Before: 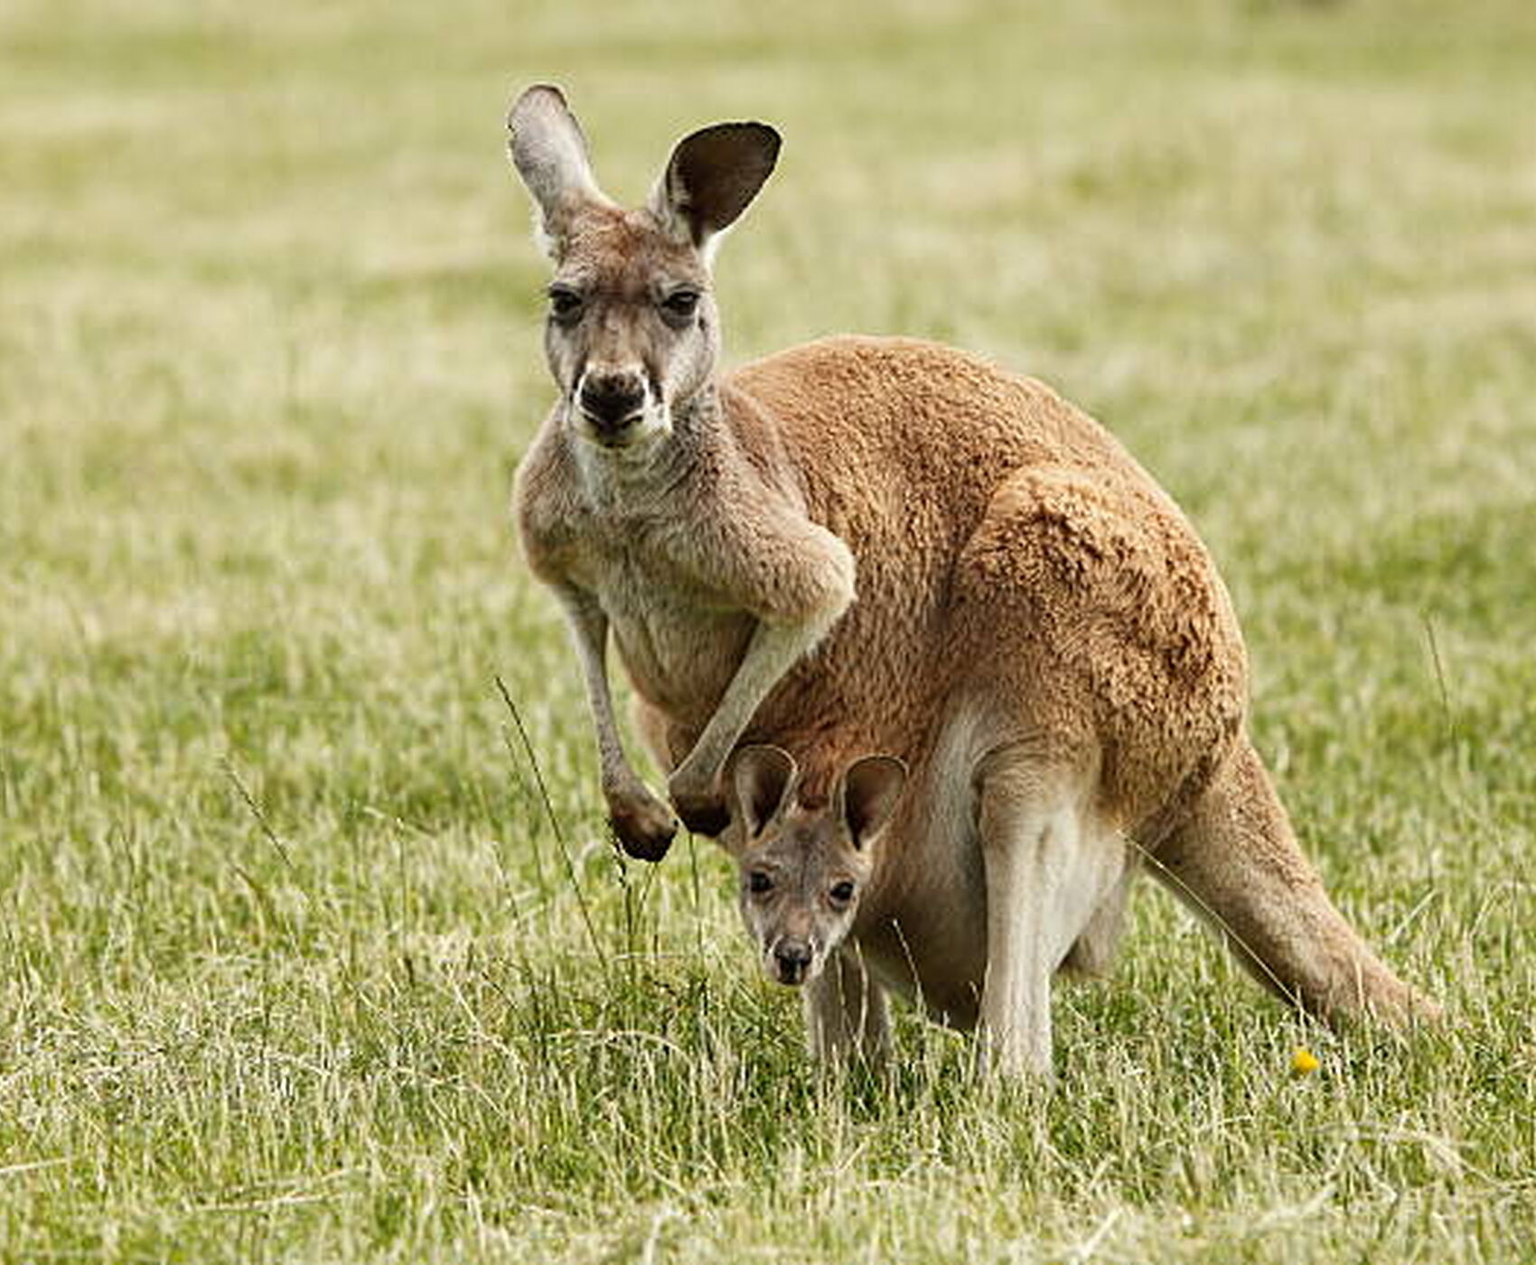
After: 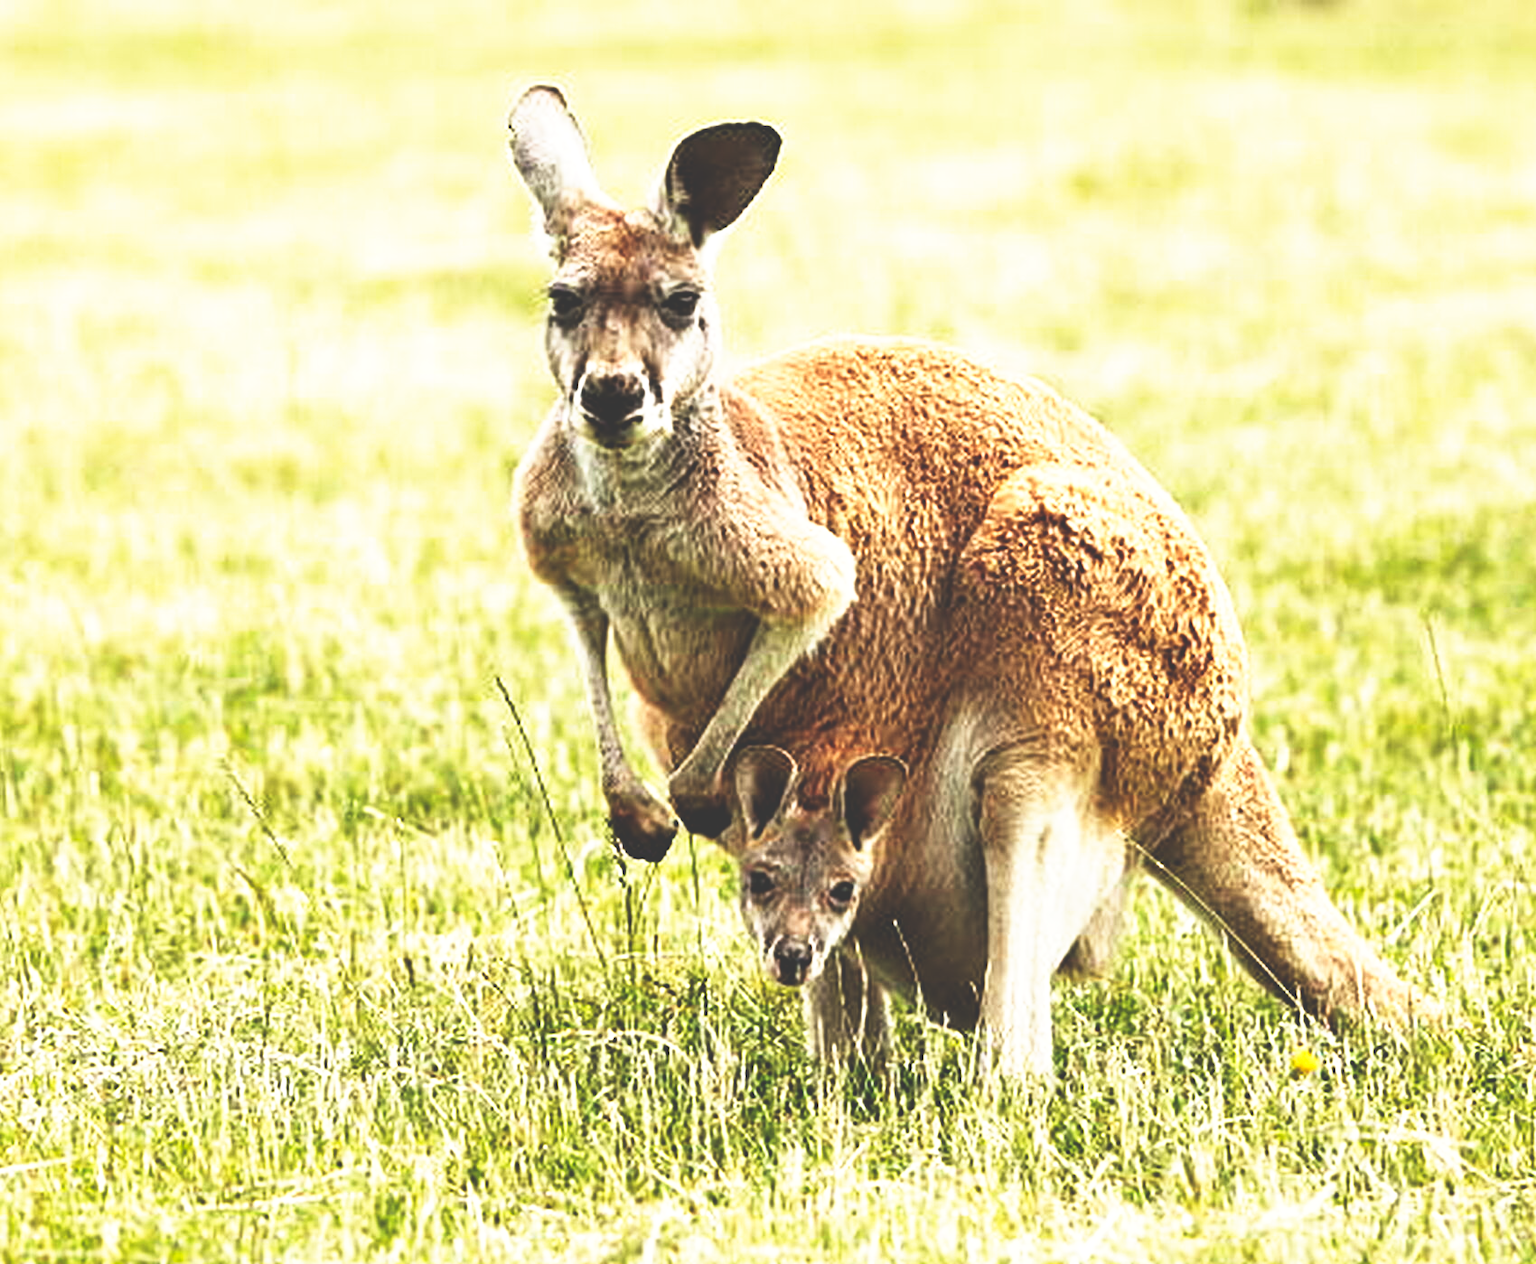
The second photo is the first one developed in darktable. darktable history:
base curve: curves: ch0 [(0, 0.036) (0.007, 0.037) (0.604, 0.887) (1, 1)], preserve colors none
exposure: black level correction 0.001, exposure 0.5 EV, compensate exposure bias true, compensate highlight preservation false
tone equalizer: on, module defaults
